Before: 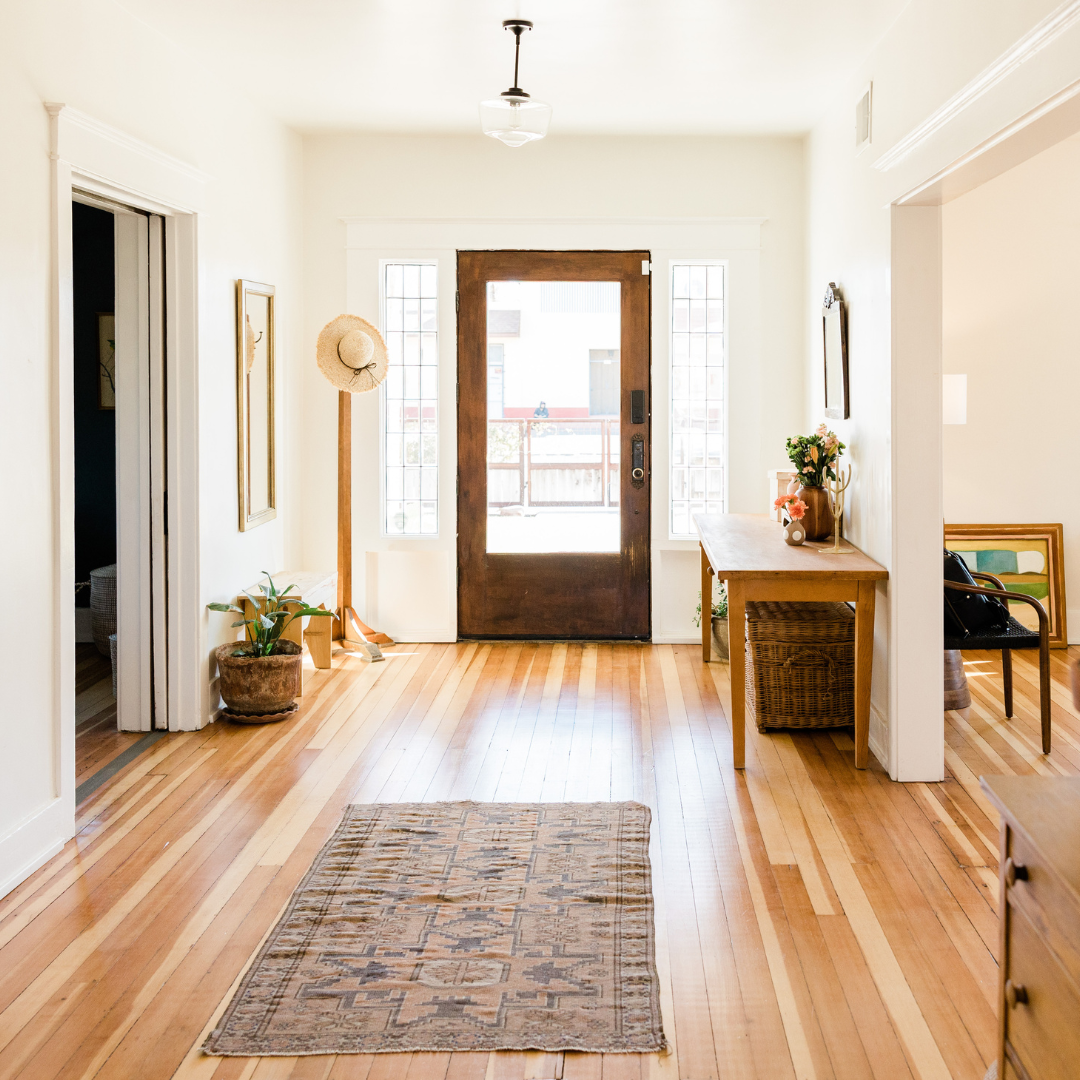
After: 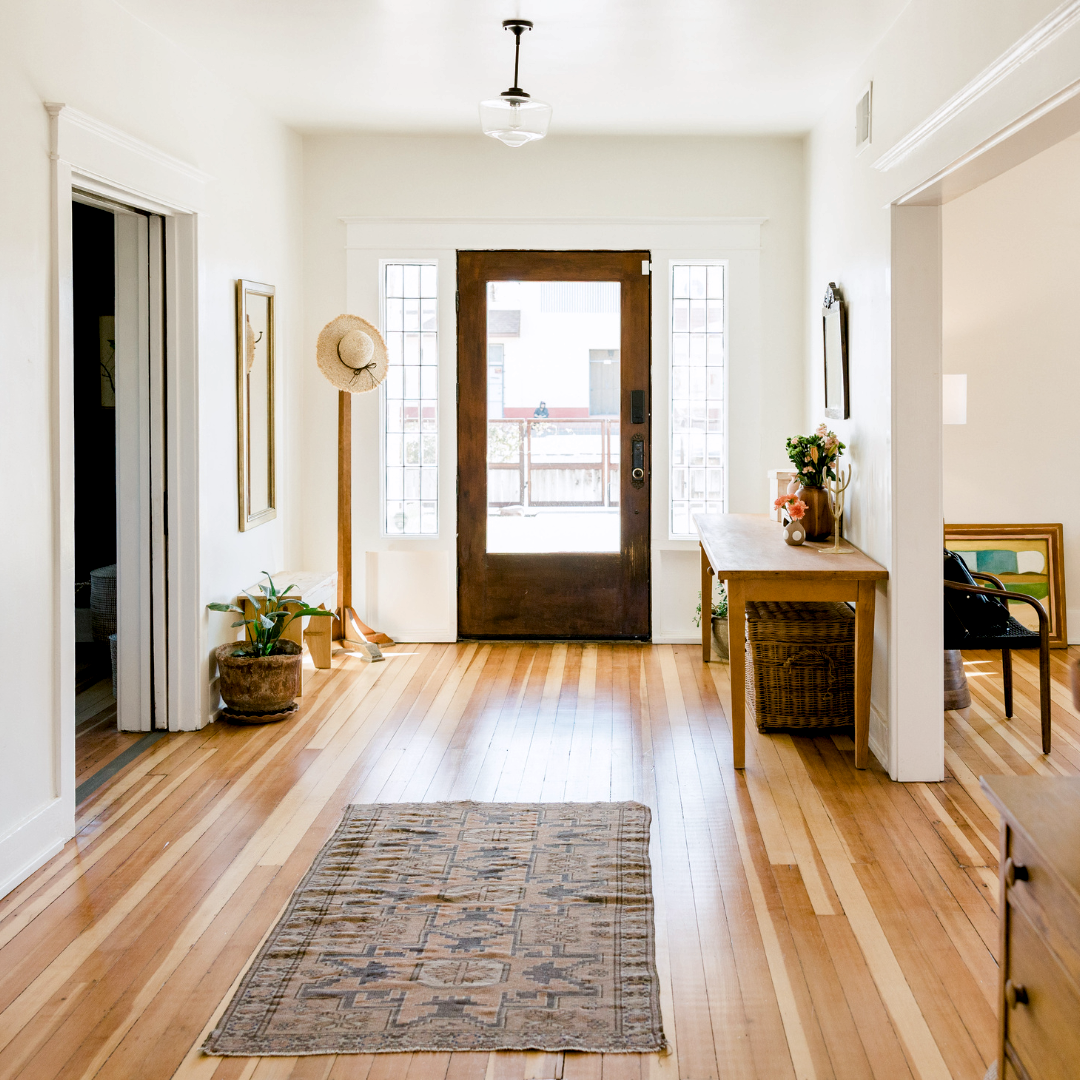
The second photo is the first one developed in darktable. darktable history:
shadows and highlights: shadows 35.86, highlights -35.12, soften with gaussian
tone equalizer: edges refinement/feathering 500, mask exposure compensation -1.57 EV, preserve details no
color balance rgb: shadows lift › luminance 0.948%, shadows lift › chroma 0.286%, shadows lift › hue 19.61°, power › luminance -7.906%, power › chroma 1.095%, power › hue 217.56°, global offset › luminance -0.888%, perceptual saturation grading › global saturation 1.239%, perceptual saturation grading › highlights -1.043%, perceptual saturation grading › mid-tones 4.466%, perceptual saturation grading › shadows 7.102%
